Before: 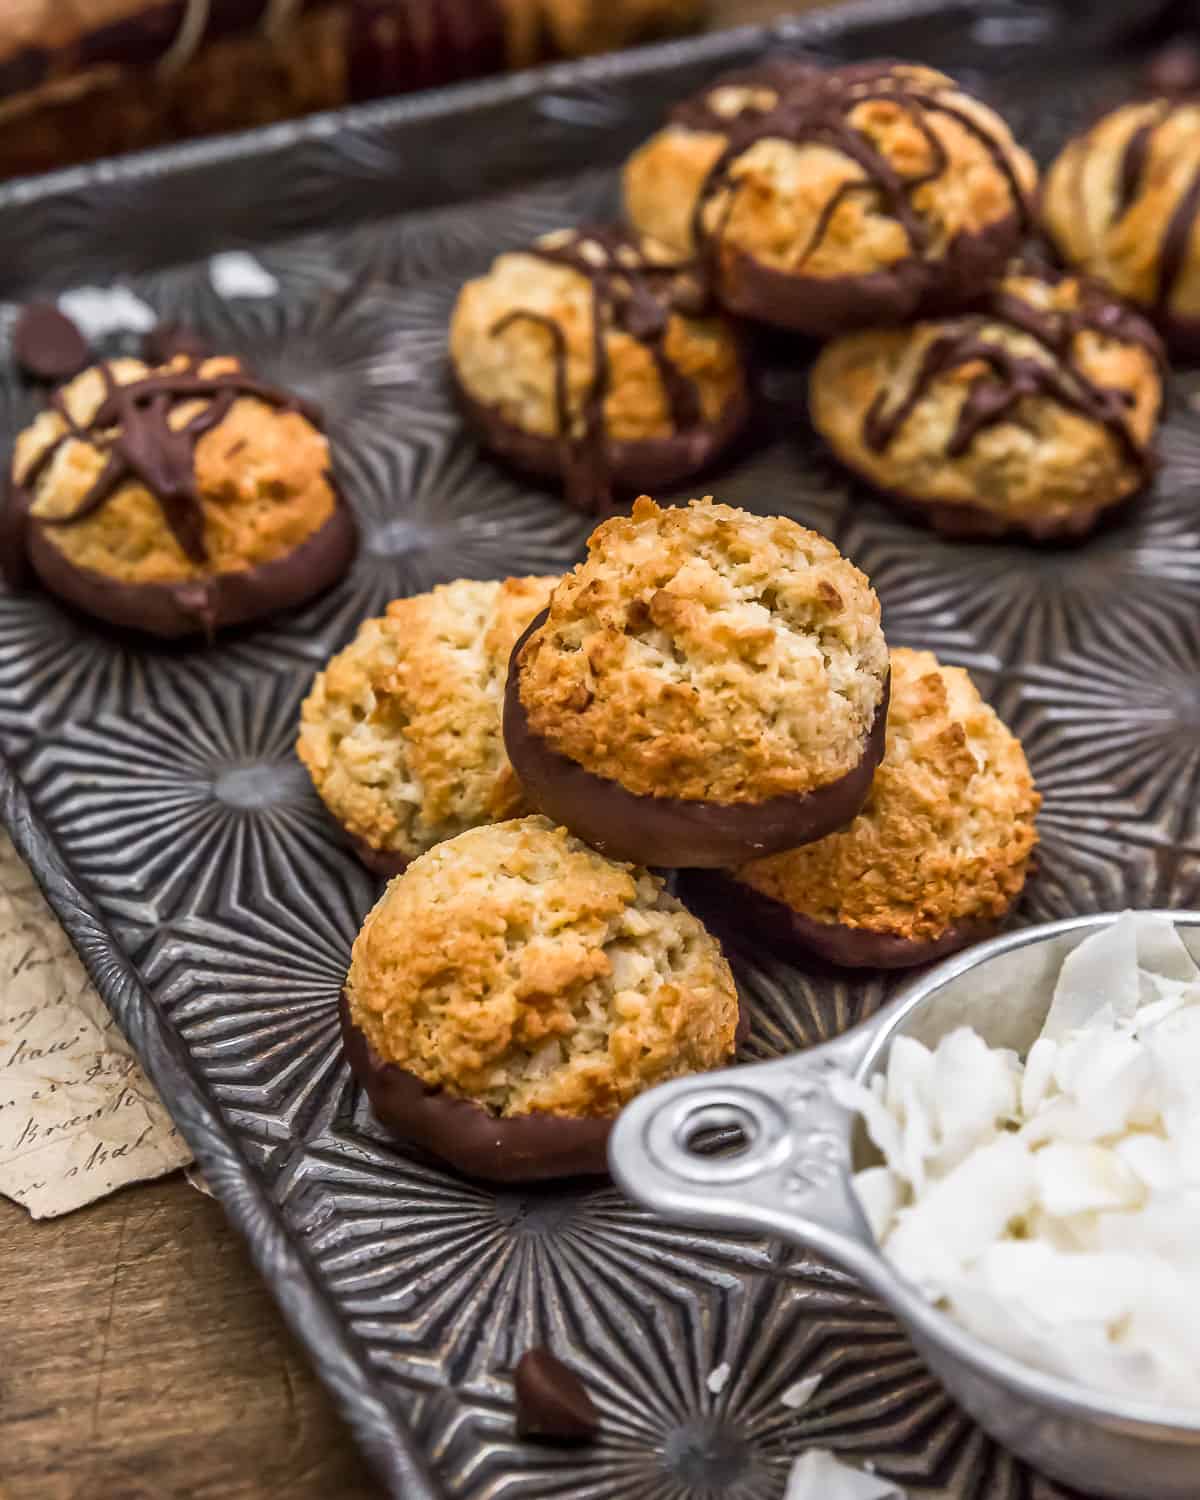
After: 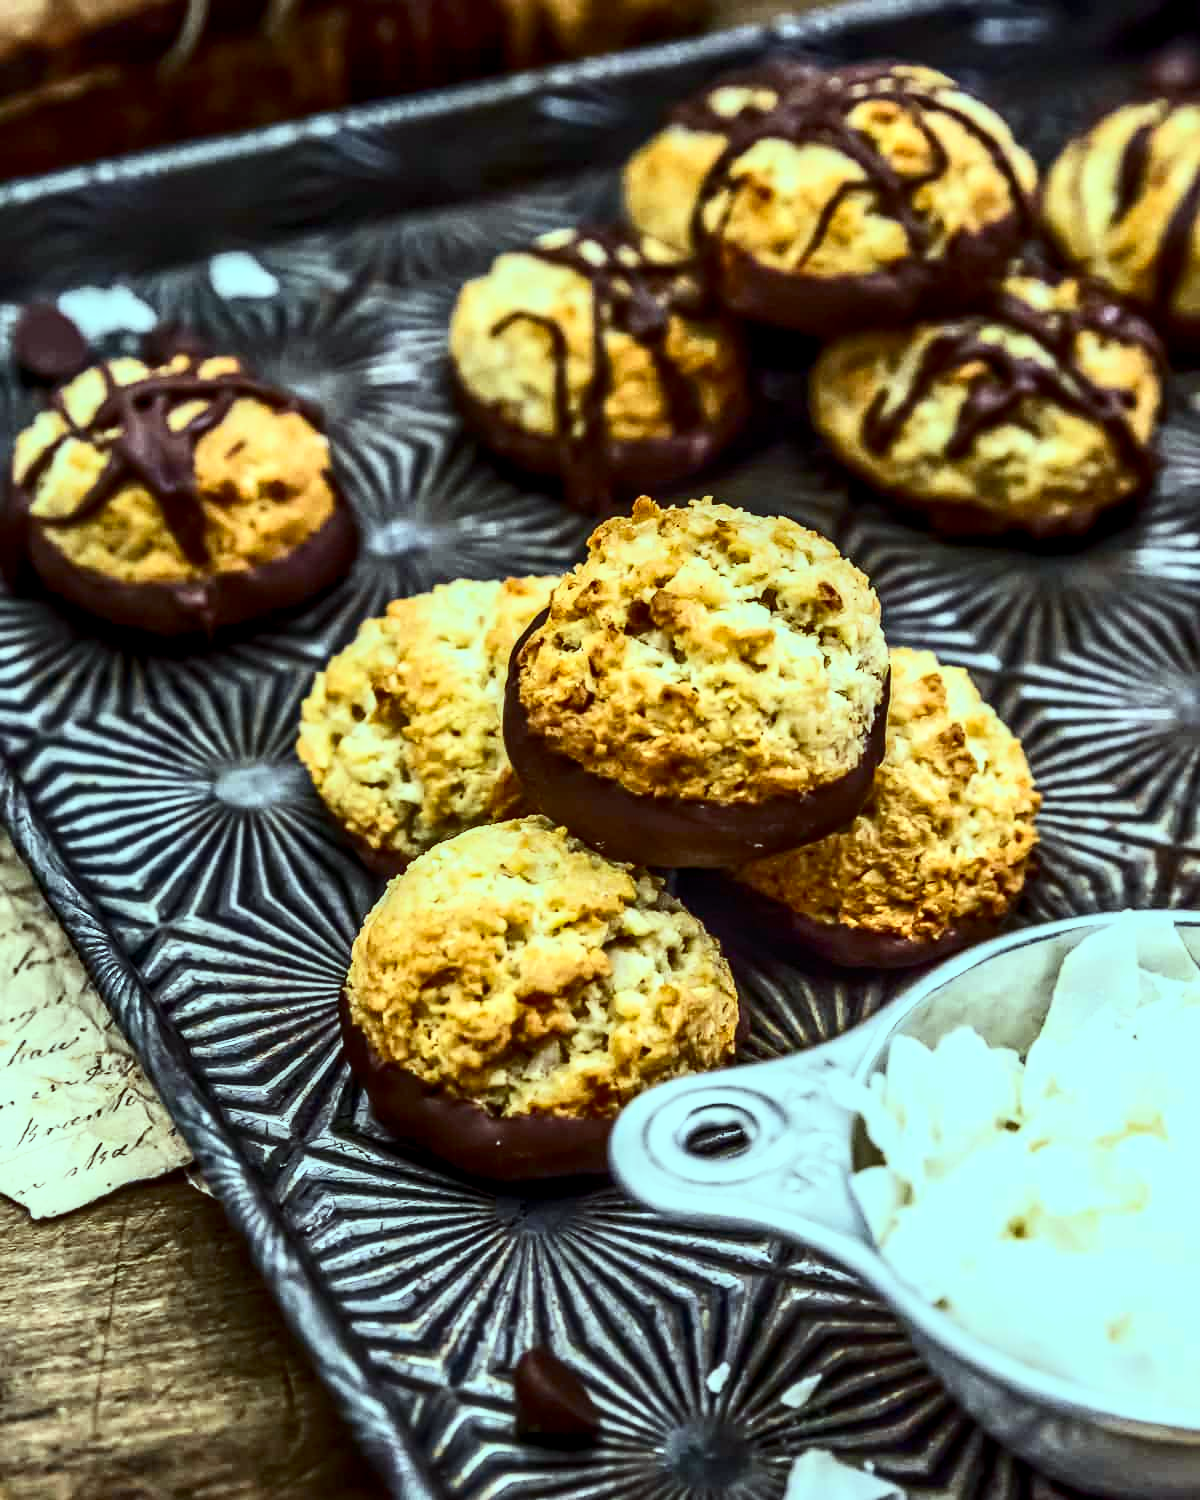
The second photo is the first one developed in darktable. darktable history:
color balance: mode lift, gamma, gain (sRGB), lift [0.997, 0.979, 1.021, 1.011], gamma [1, 1.084, 0.916, 0.998], gain [1, 0.87, 1.13, 1.101], contrast 4.55%, contrast fulcrum 38.24%, output saturation 104.09%
contrast brightness saturation: contrast 0.4, brightness 0.05, saturation 0.25
local contrast: highlights 40%, shadows 60%, detail 136%, midtone range 0.514
